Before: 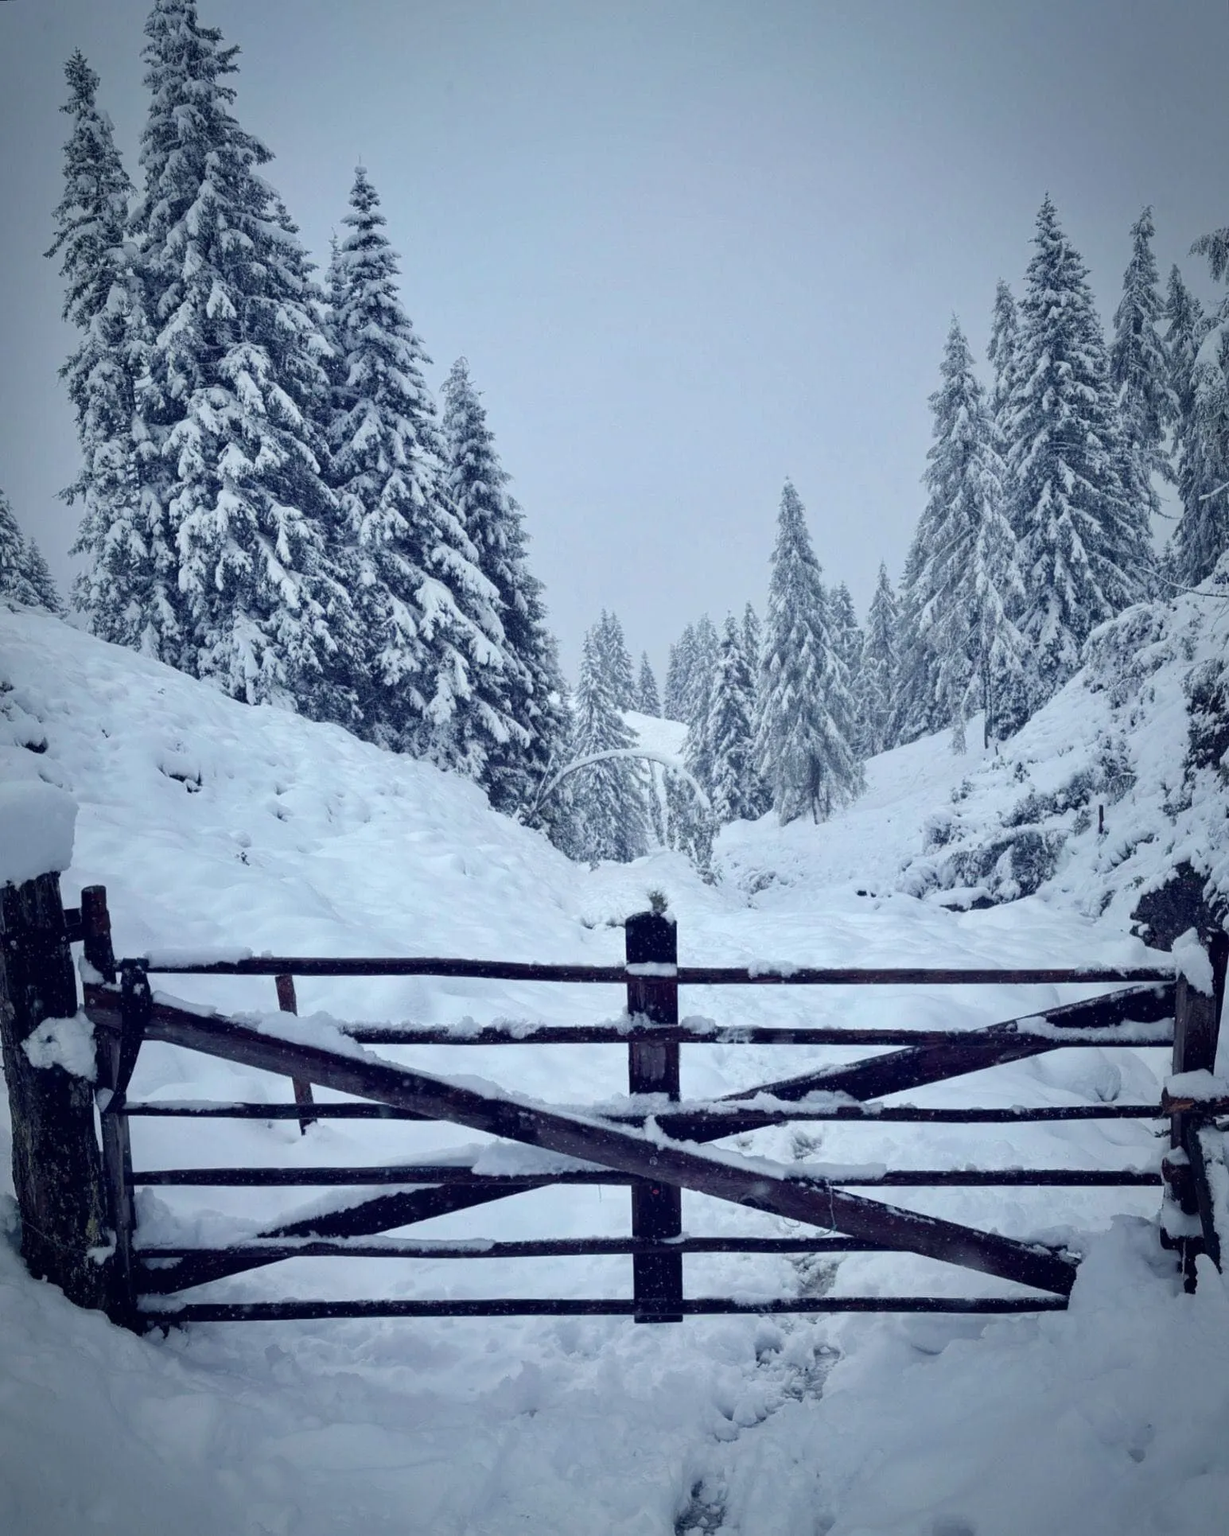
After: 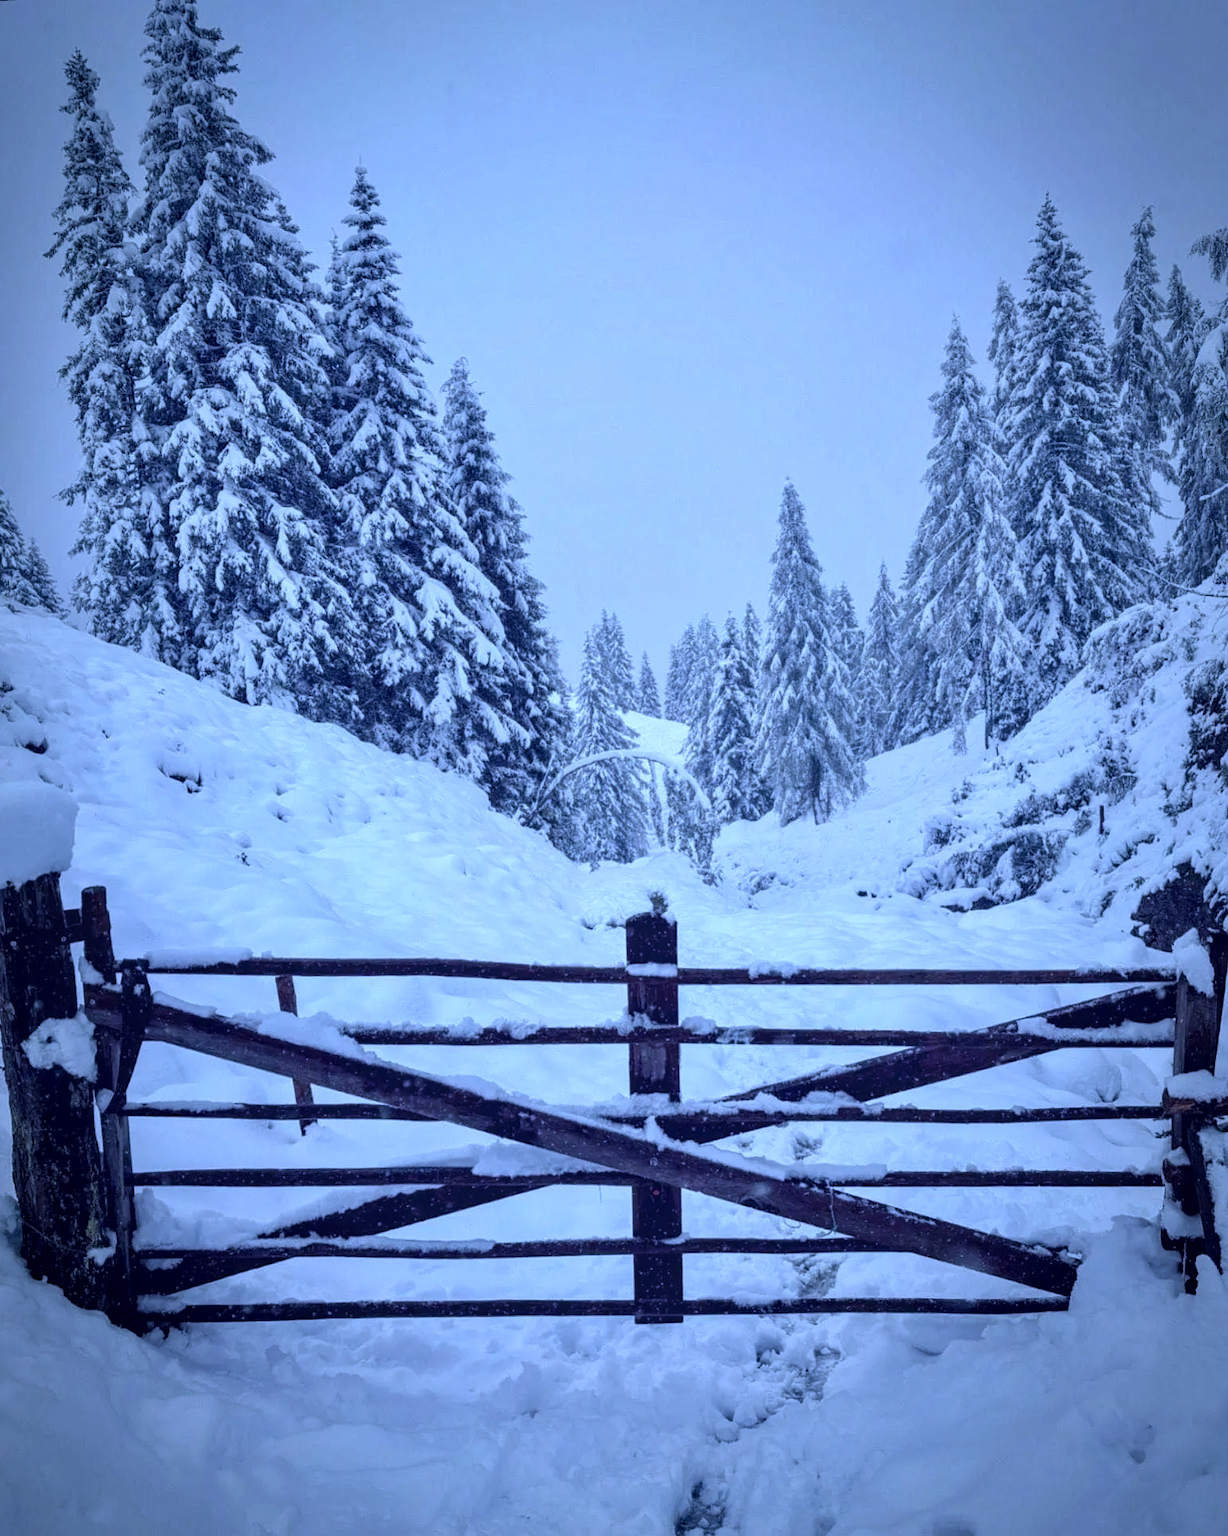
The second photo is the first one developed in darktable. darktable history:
white balance: red 0.871, blue 1.249
local contrast: on, module defaults
